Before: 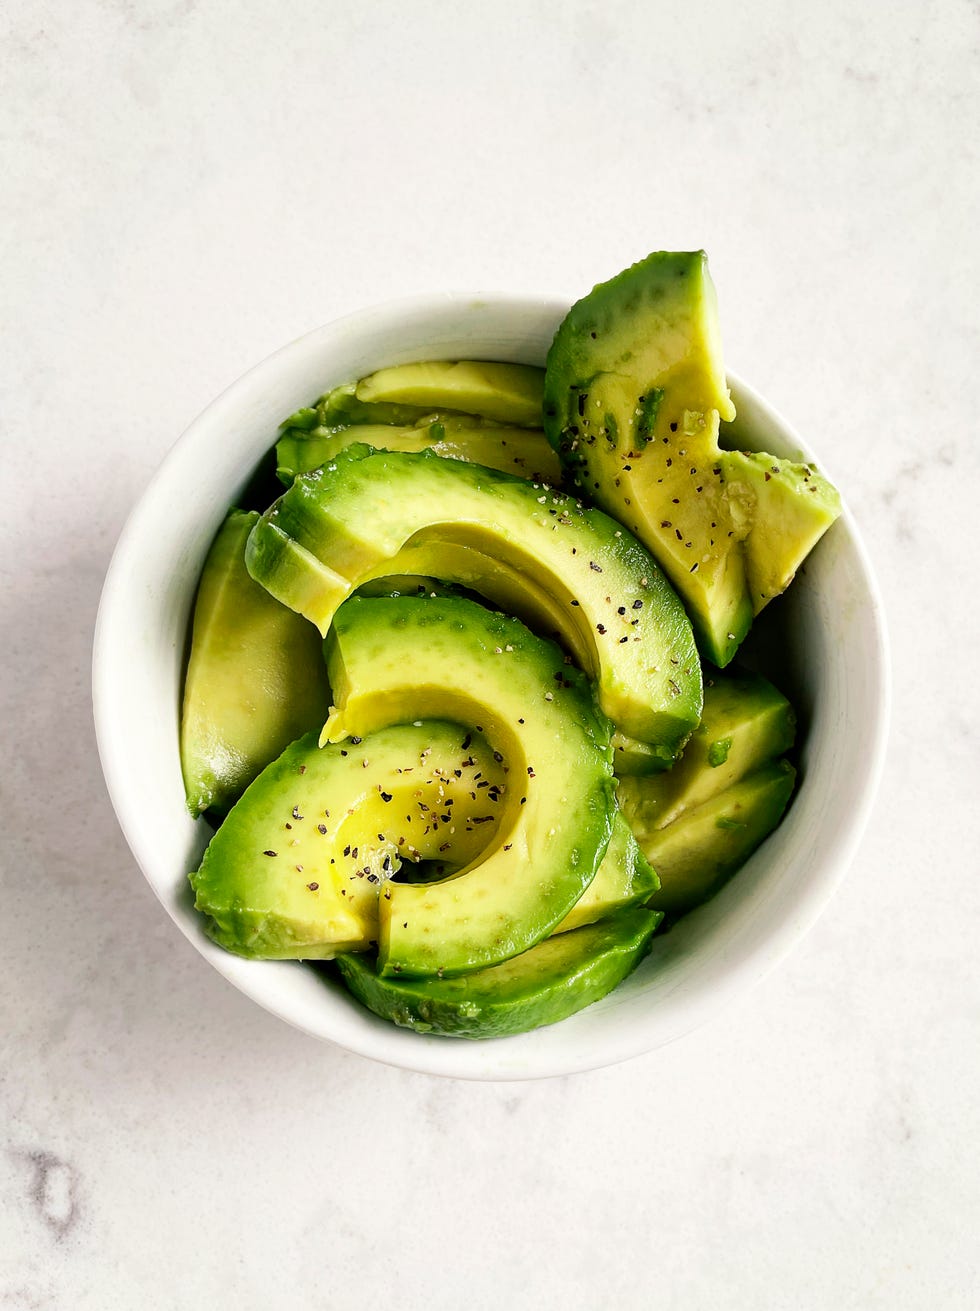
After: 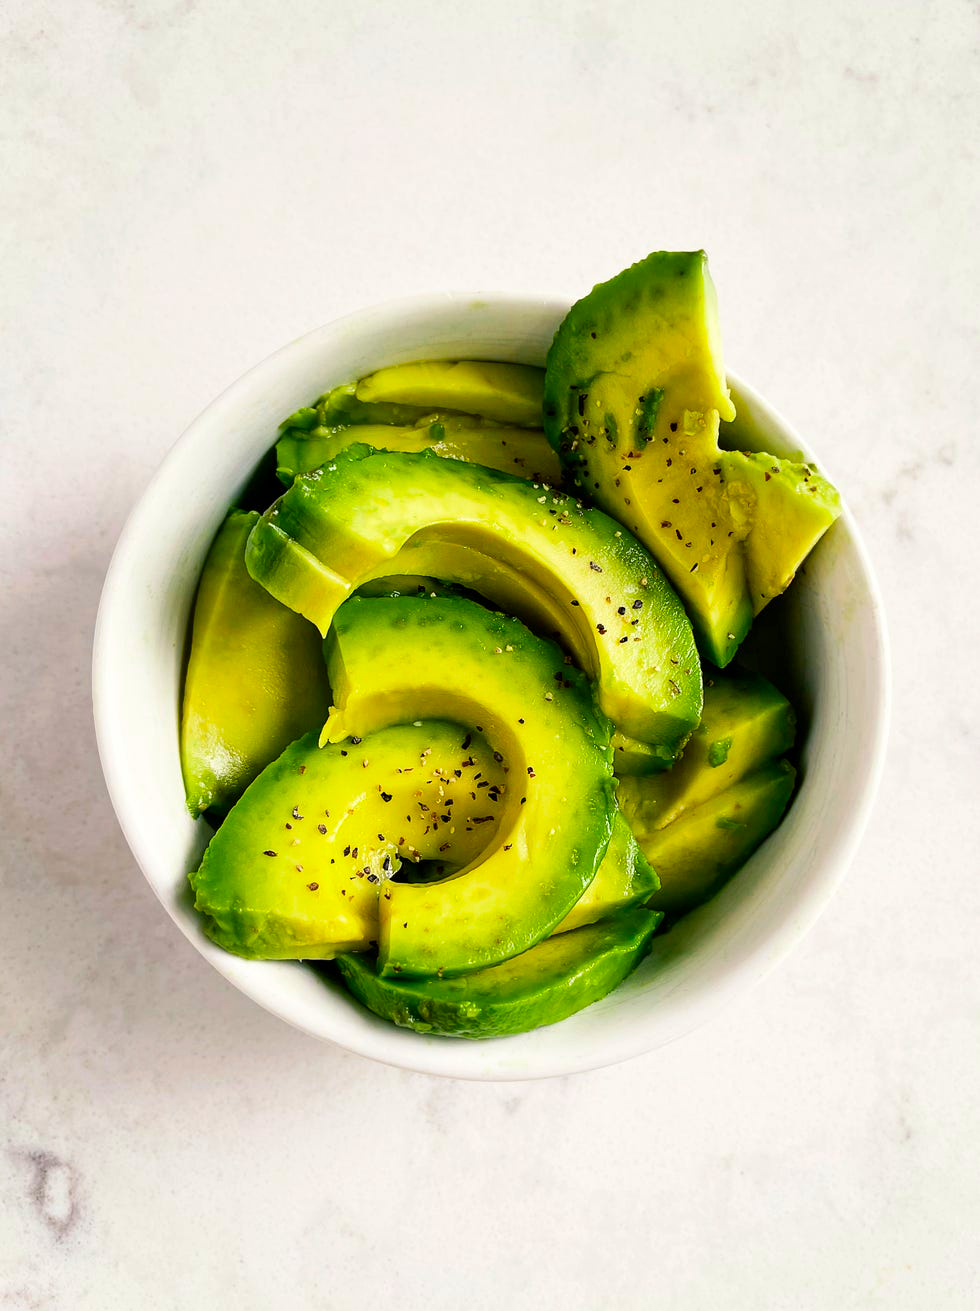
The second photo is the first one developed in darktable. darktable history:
color balance rgb: perceptual saturation grading › global saturation 30.227%
contrast brightness saturation: contrast 0.041, saturation 0.151
